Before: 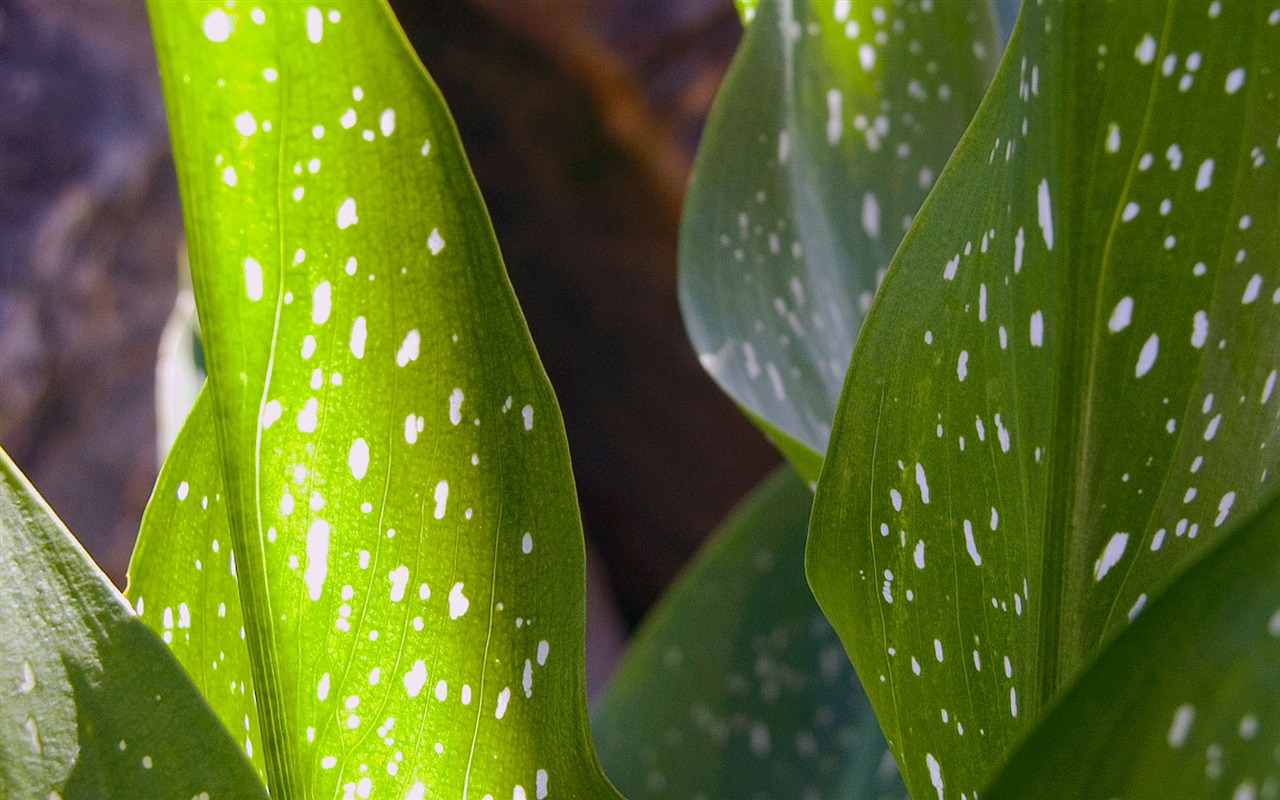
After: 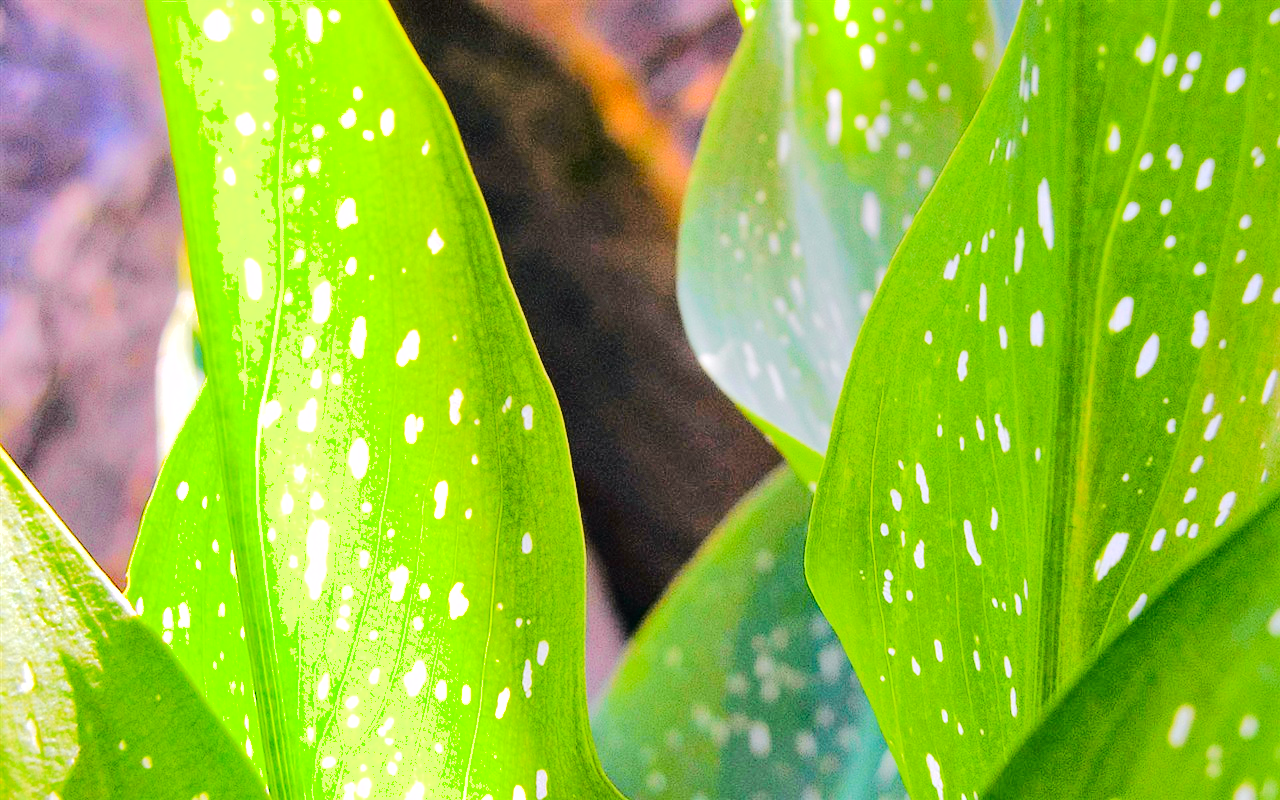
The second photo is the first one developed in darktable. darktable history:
shadows and highlights: low approximation 0.01, soften with gaussian
tone curve: curves: ch0 [(0, 0) (0.11, 0.061) (0.256, 0.259) (0.398, 0.494) (0.498, 0.611) (0.65, 0.757) (0.835, 0.883) (1, 0.961)]; ch1 [(0, 0) (0.346, 0.307) (0.408, 0.369) (0.453, 0.457) (0.482, 0.479) (0.502, 0.498) (0.521, 0.51) (0.553, 0.554) (0.618, 0.65) (0.693, 0.727) (1, 1)]; ch2 [(0, 0) (0.366, 0.337) (0.434, 0.46) (0.485, 0.494) (0.5, 0.494) (0.511, 0.508) (0.537, 0.55) (0.579, 0.599) (0.621, 0.693) (1, 1)], color space Lab, independent channels, preserve colors none
tone equalizer: -7 EV 0.158 EV, -6 EV 0.606 EV, -5 EV 1.11 EV, -4 EV 1.32 EV, -3 EV 1.13 EV, -2 EV 0.6 EV, -1 EV 0.158 EV, edges refinement/feathering 500, mask exposure compensation -1.25 EV, preserve details no
exposure: black level correction 0, exposure 1.001 EV, compensate highlight preservation false
